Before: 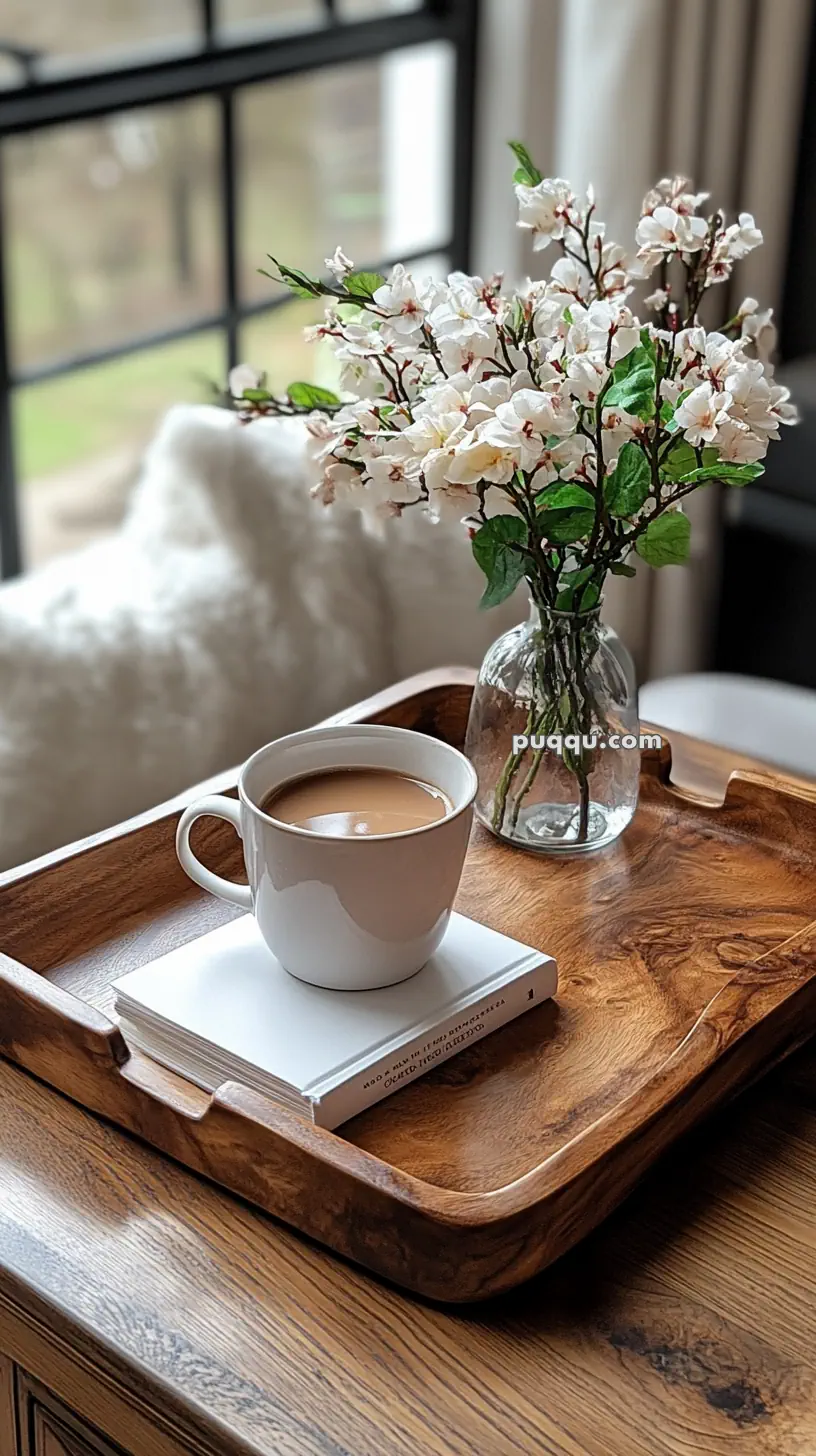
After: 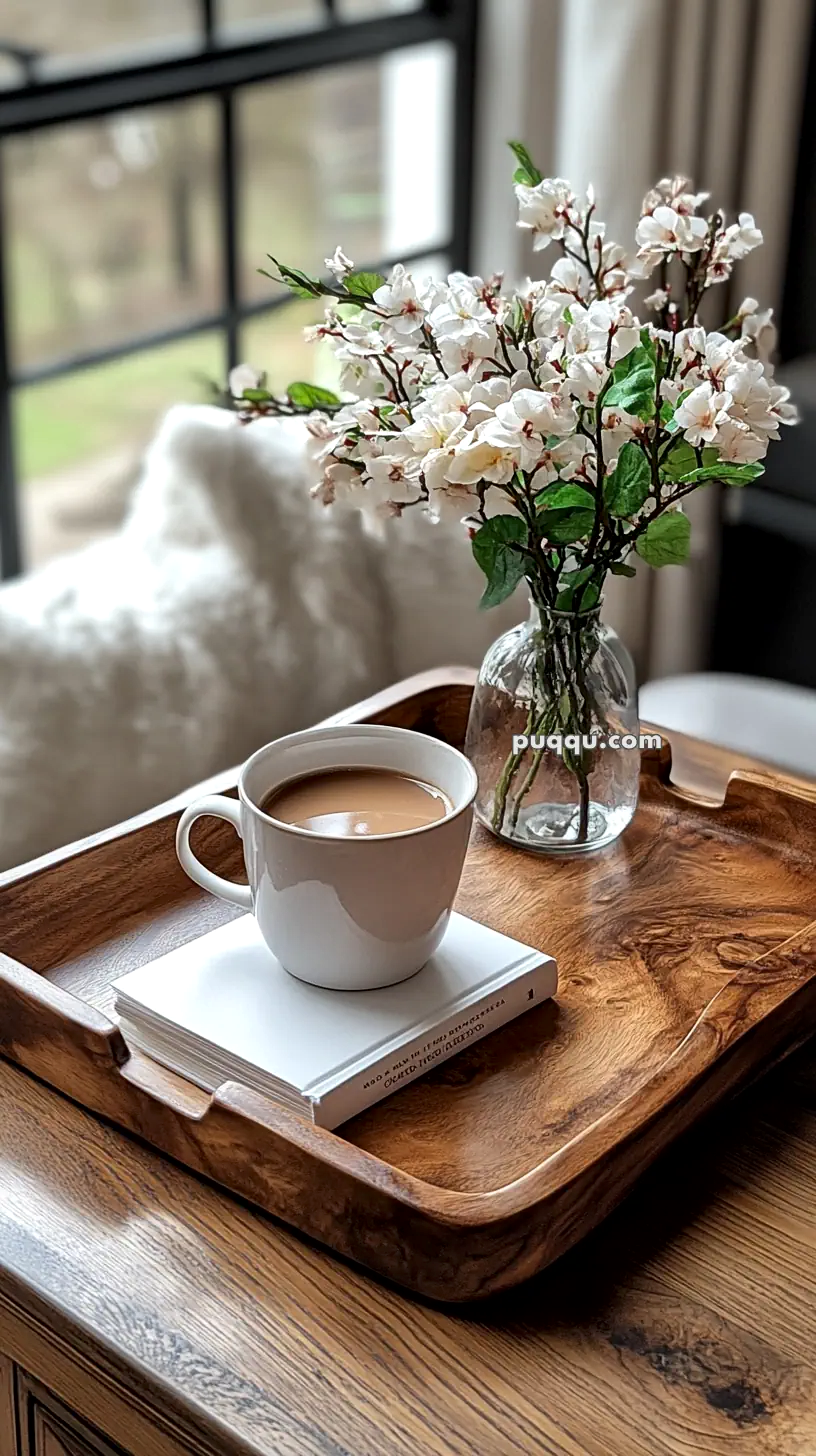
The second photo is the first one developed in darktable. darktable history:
local contrast: mode bilateral grid, contrast 20, coarseness 50, detail 148%, midtone range 0.2
